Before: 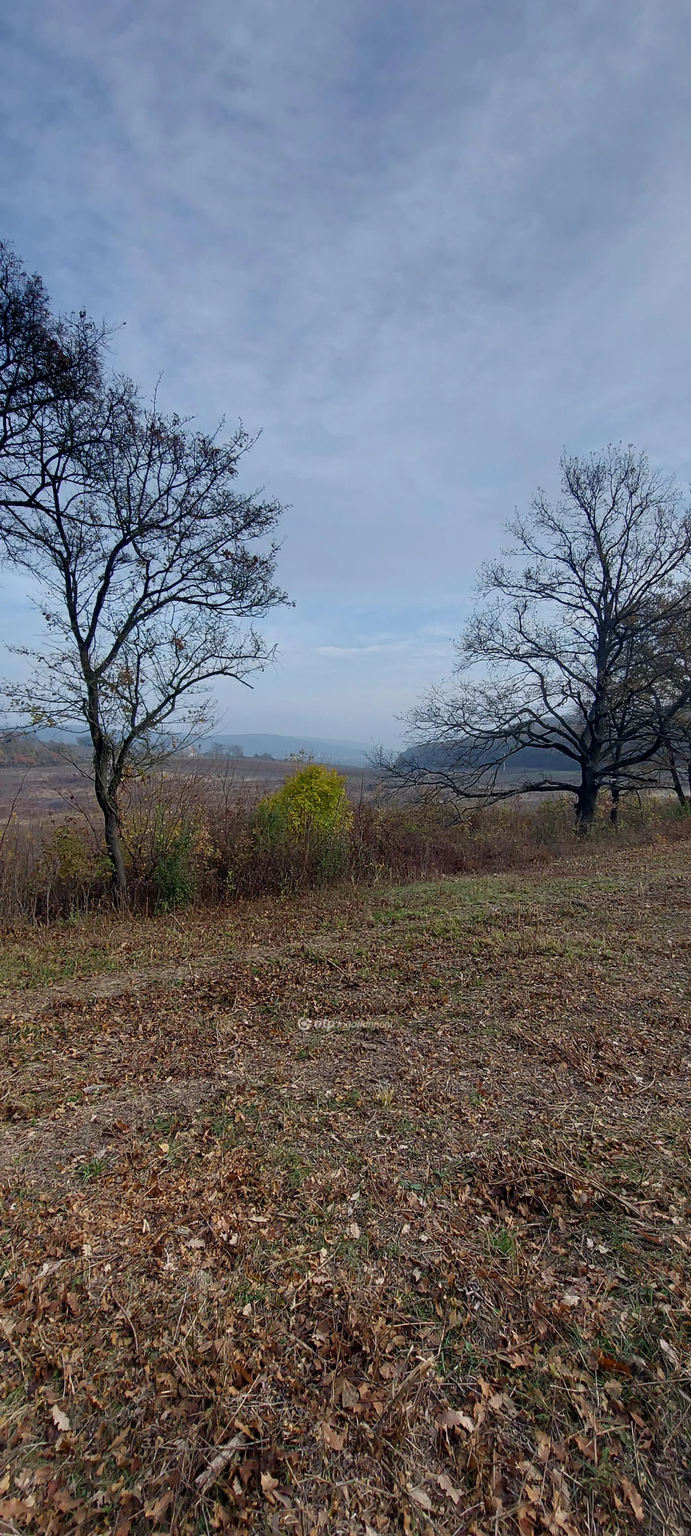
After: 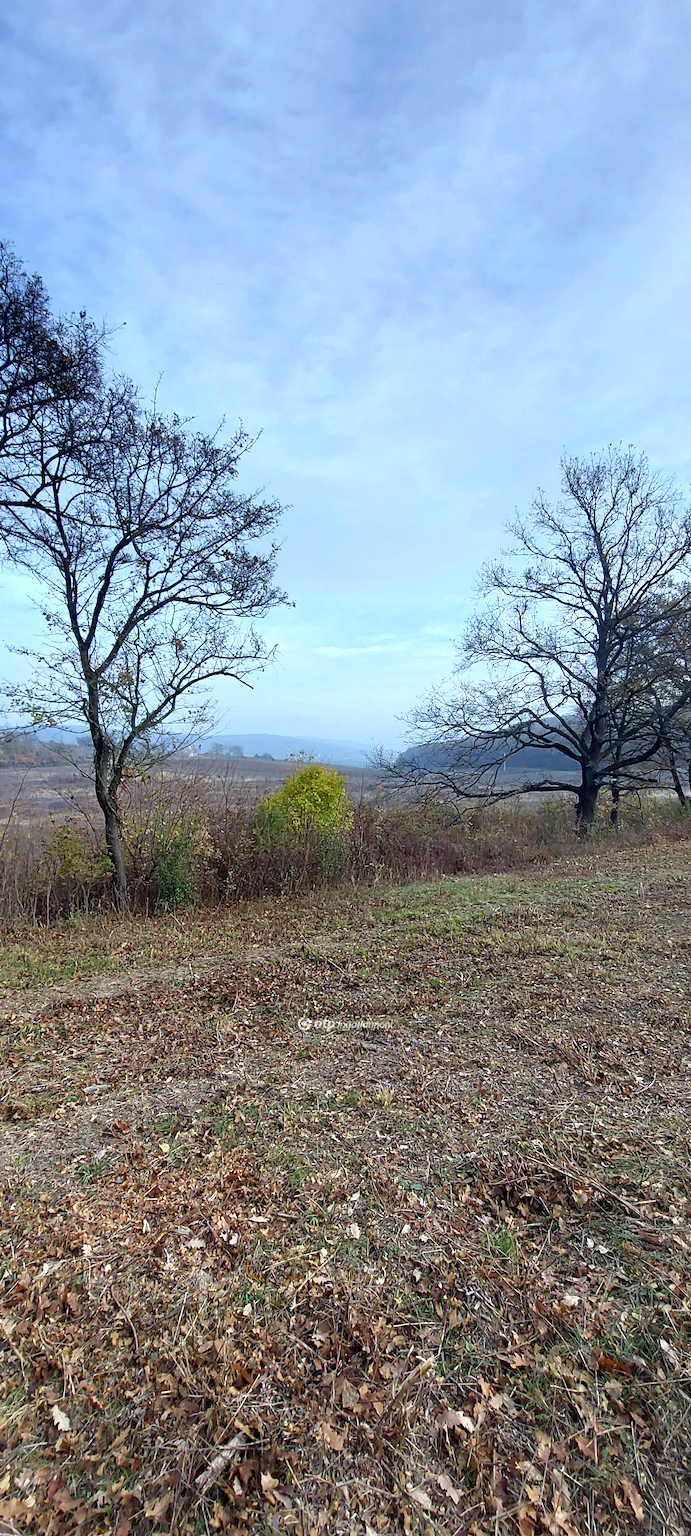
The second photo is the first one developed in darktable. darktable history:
white balance: red 0.925, blue 1.046
exposure: black level correction 0, exposure 0.9 EV, compensate highlight preservation false
